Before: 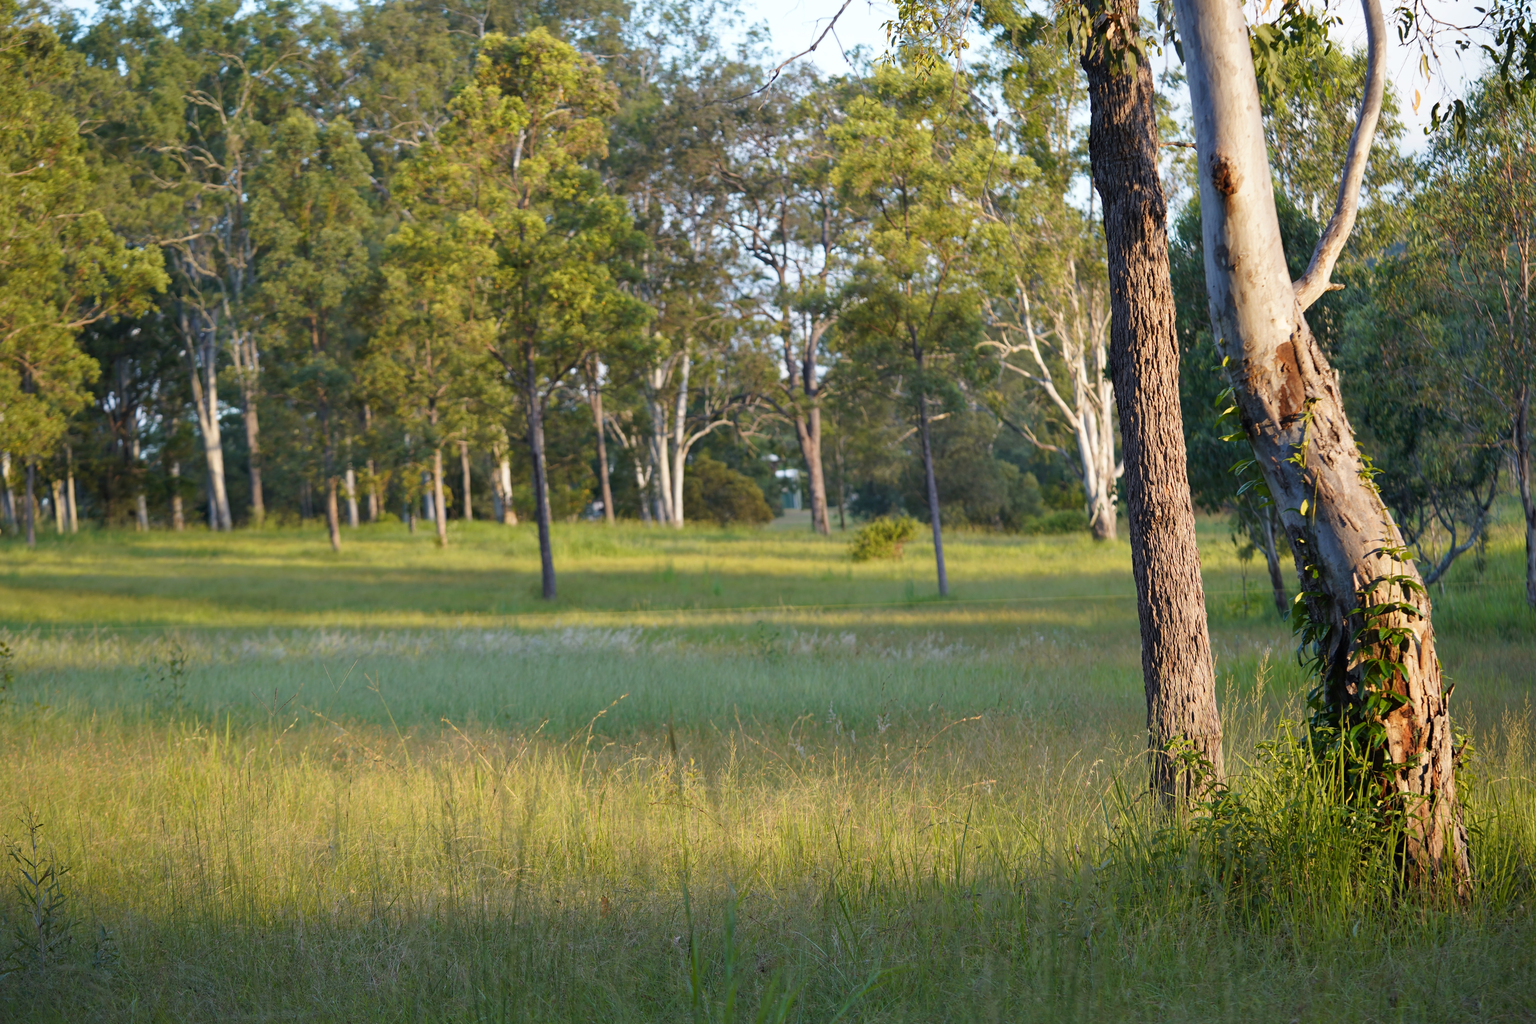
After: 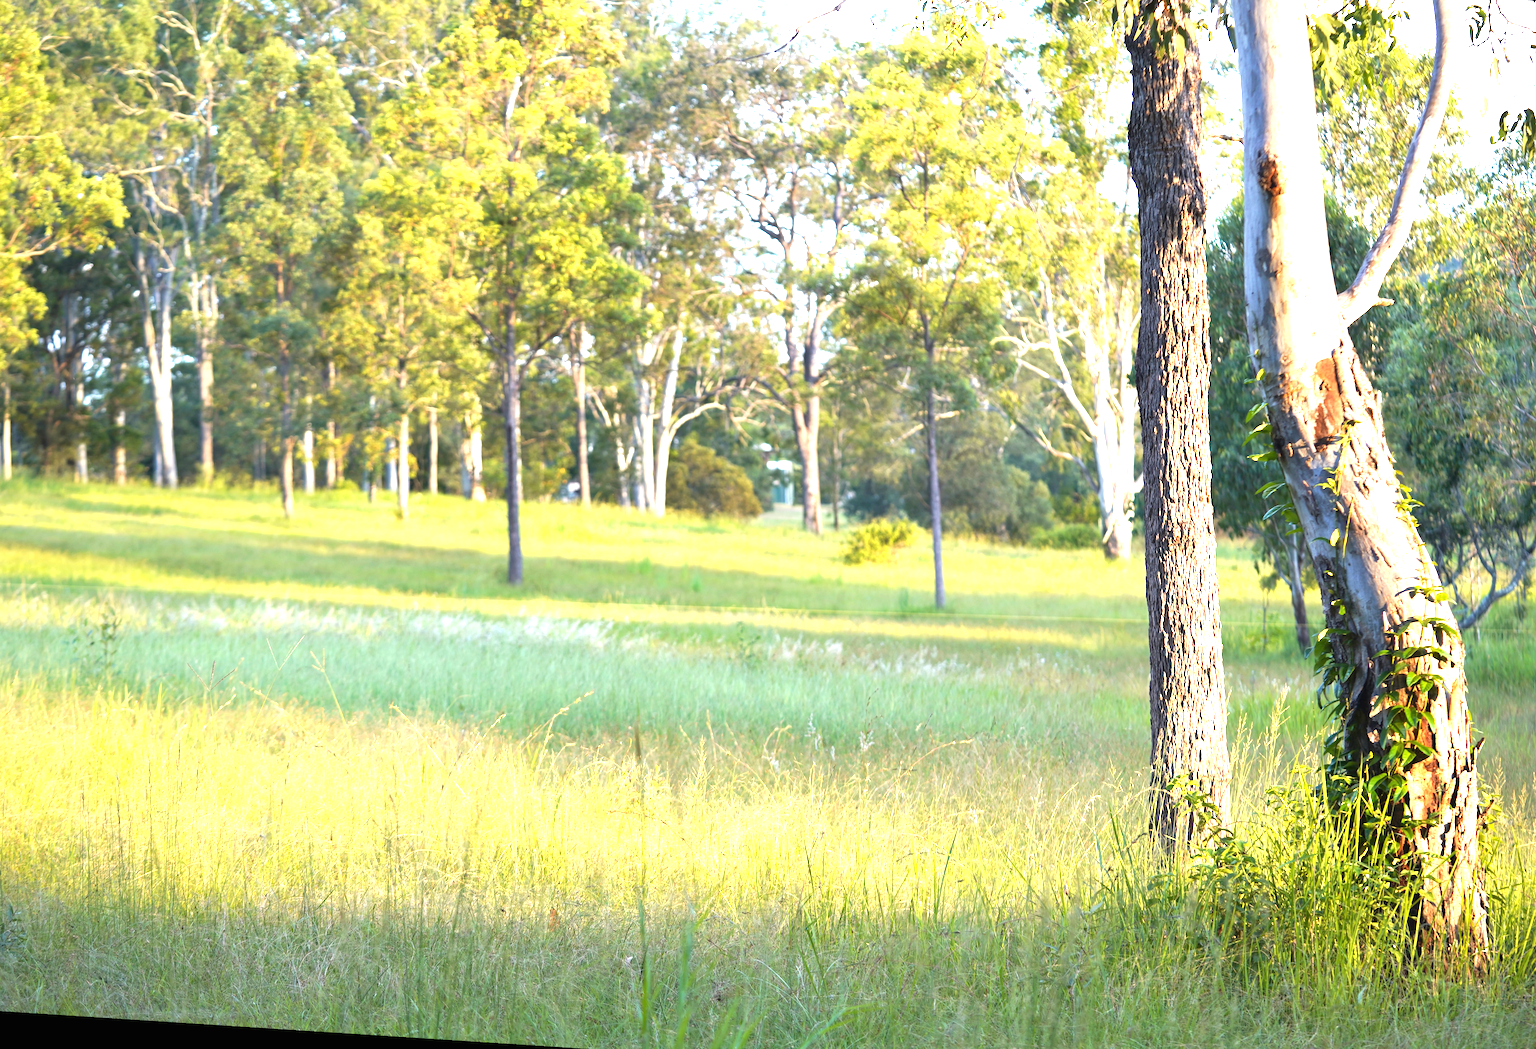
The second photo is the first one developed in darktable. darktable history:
rotate and perspective: rotation 1.72°, automatic cropping off
crop and rotate: angle -1.96°, left 3.097%, top 4.154%, right 1.586%, bottom 0.529%
exposure: black level correction 0, exposure 1.9 EV, compensate highlight preservation false
